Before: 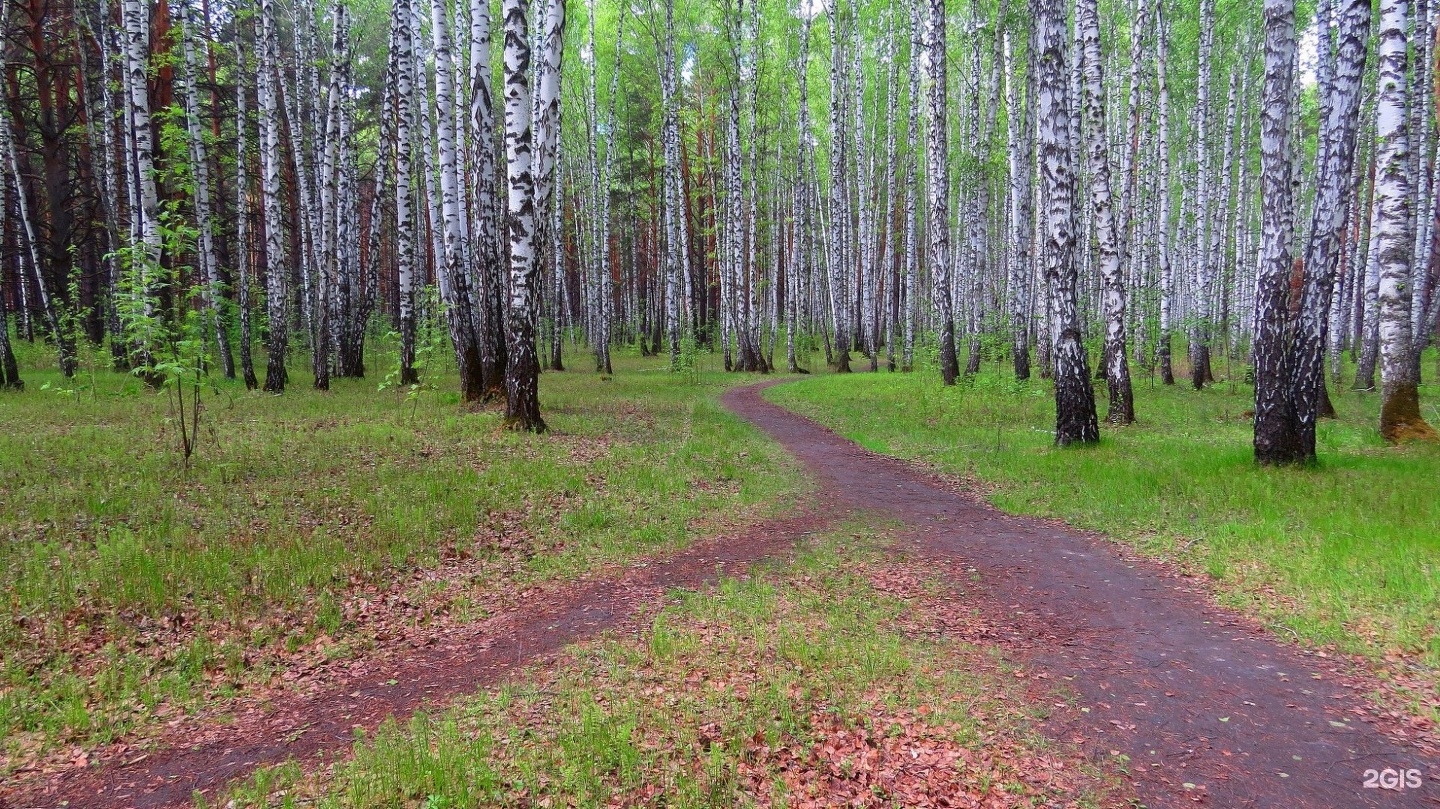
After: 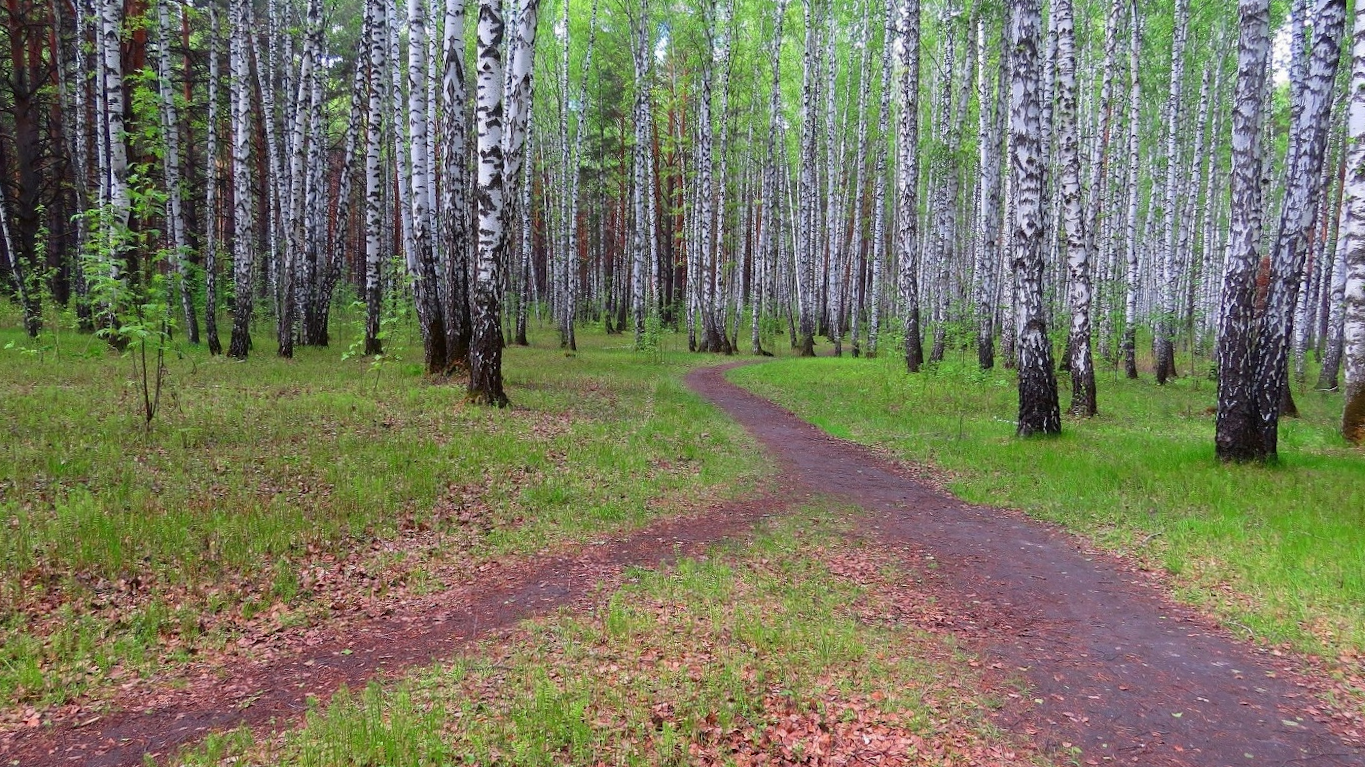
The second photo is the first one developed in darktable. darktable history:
crop and rotate: angle -1.78°
